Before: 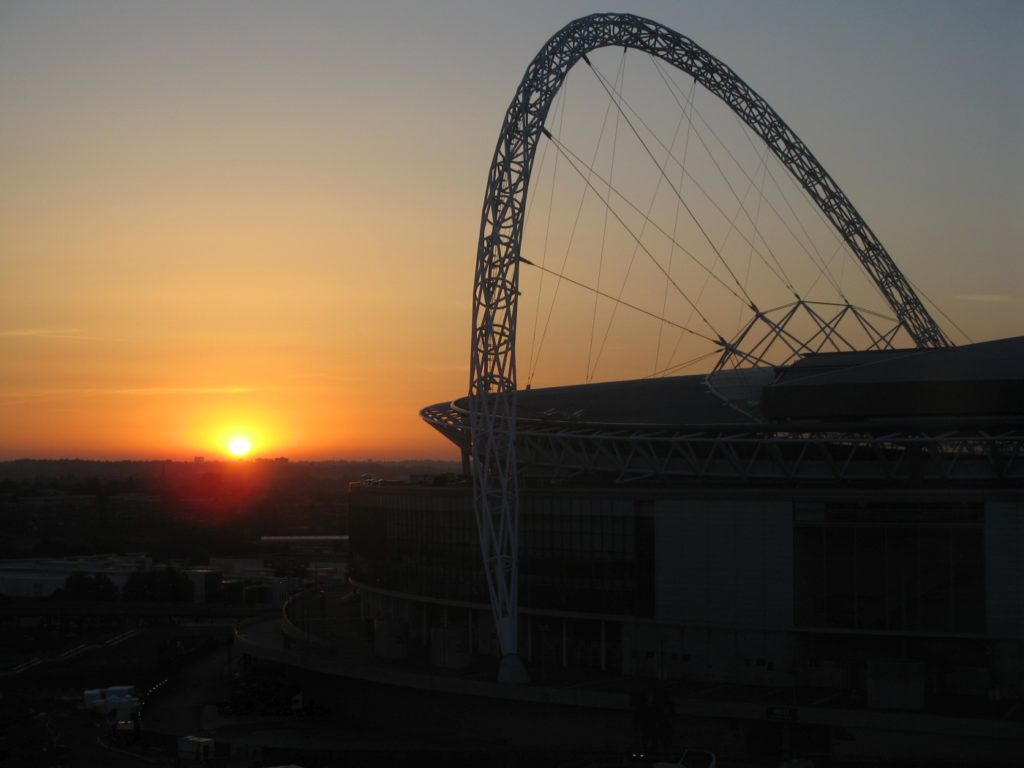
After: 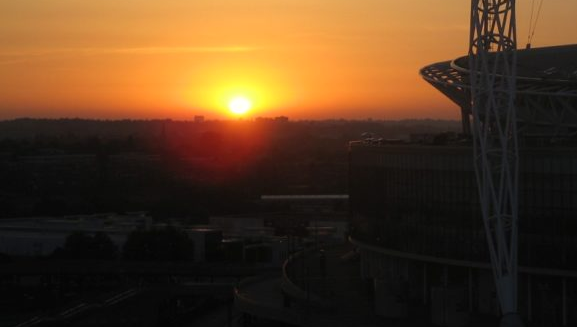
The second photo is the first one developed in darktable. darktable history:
color calibration: x 0.342, y 0.356, temperature 5122 K
crop: top 44.483%, right 43.593%, bottom 12.892%
